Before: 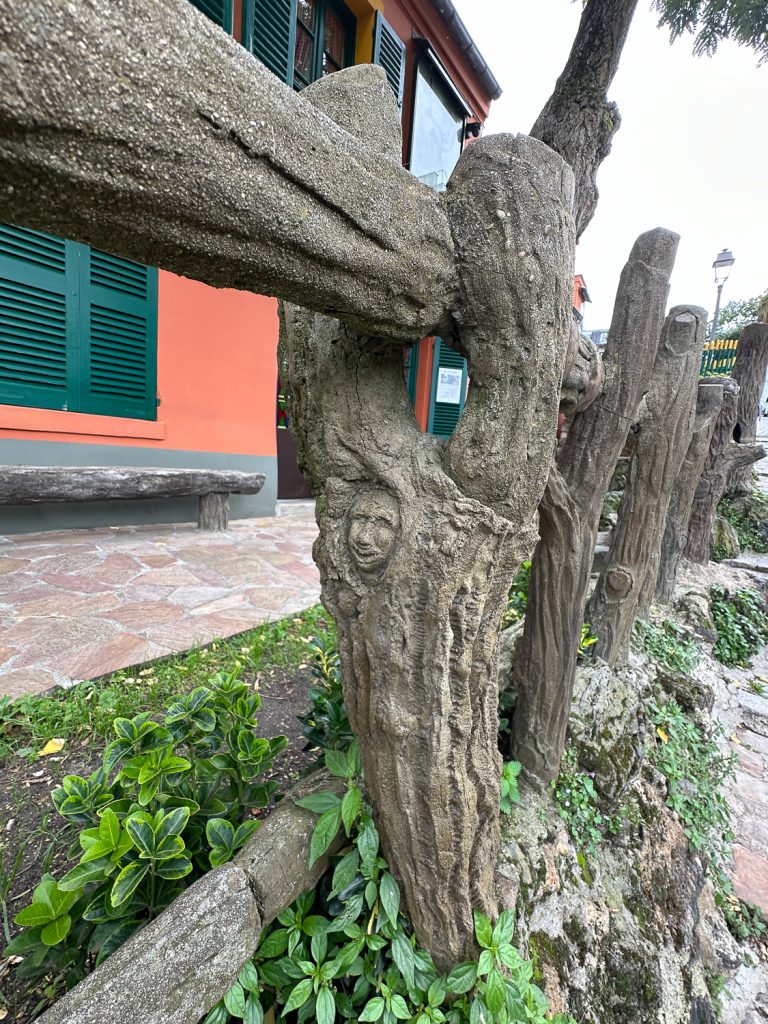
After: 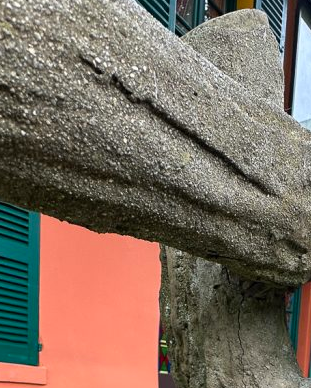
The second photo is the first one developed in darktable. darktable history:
color balance rgb: perceptual saturation grading › global saturation 10%, global vibrance 10%
crop: left 15.452%, top 5.459%, right 43.956%, bottom 56.62%
